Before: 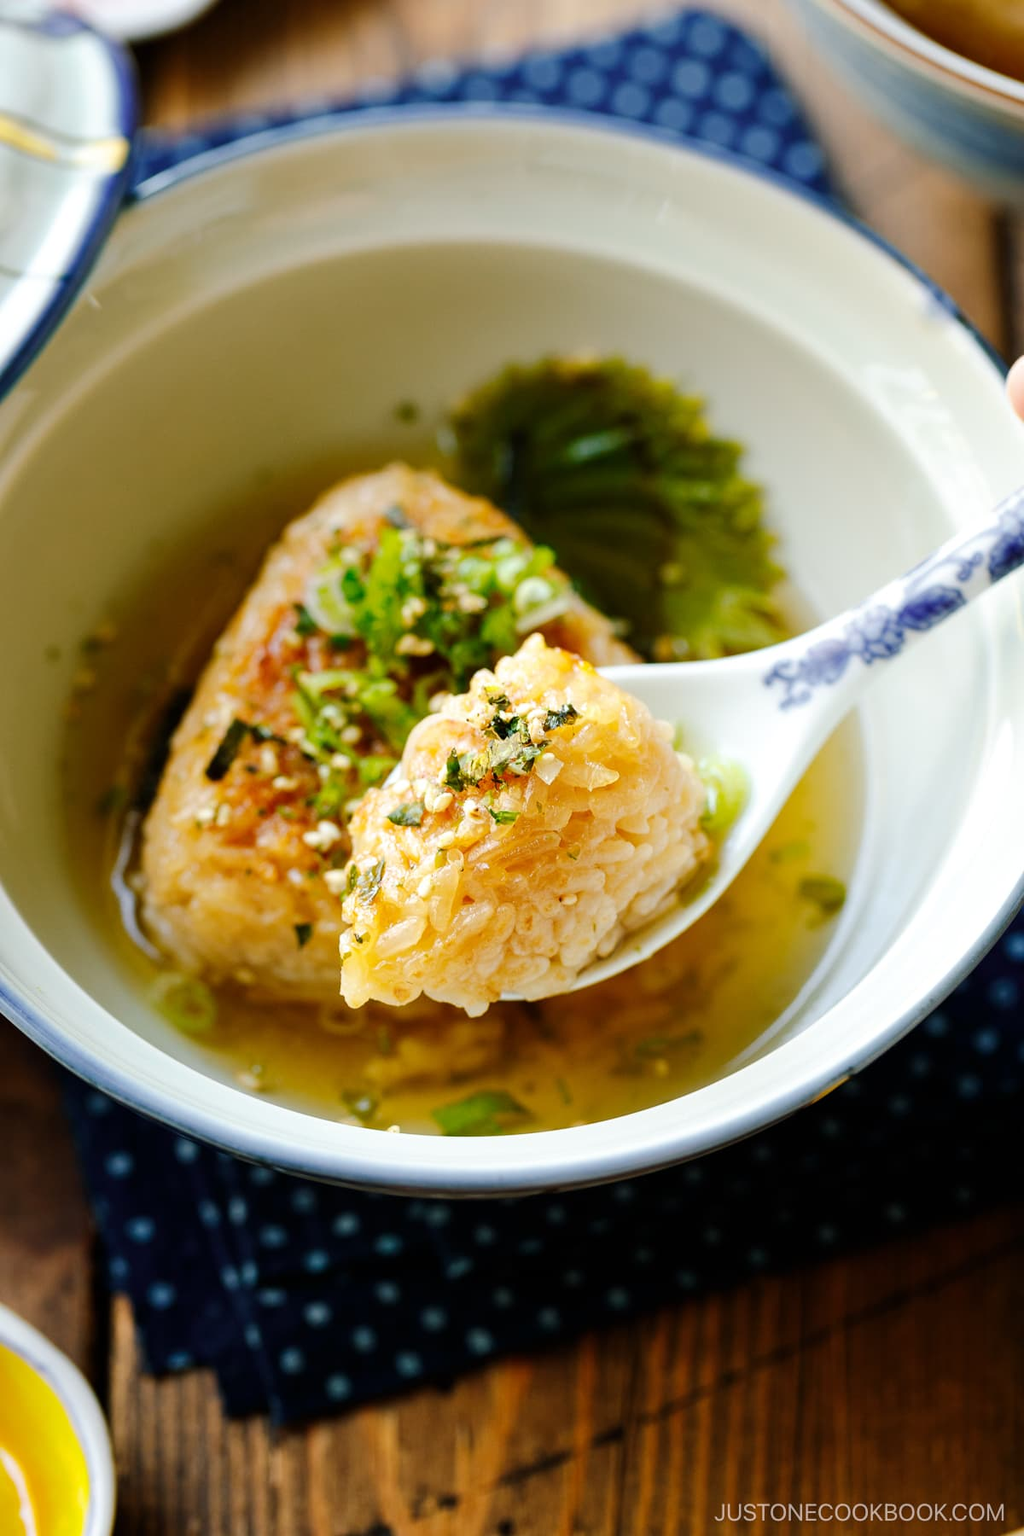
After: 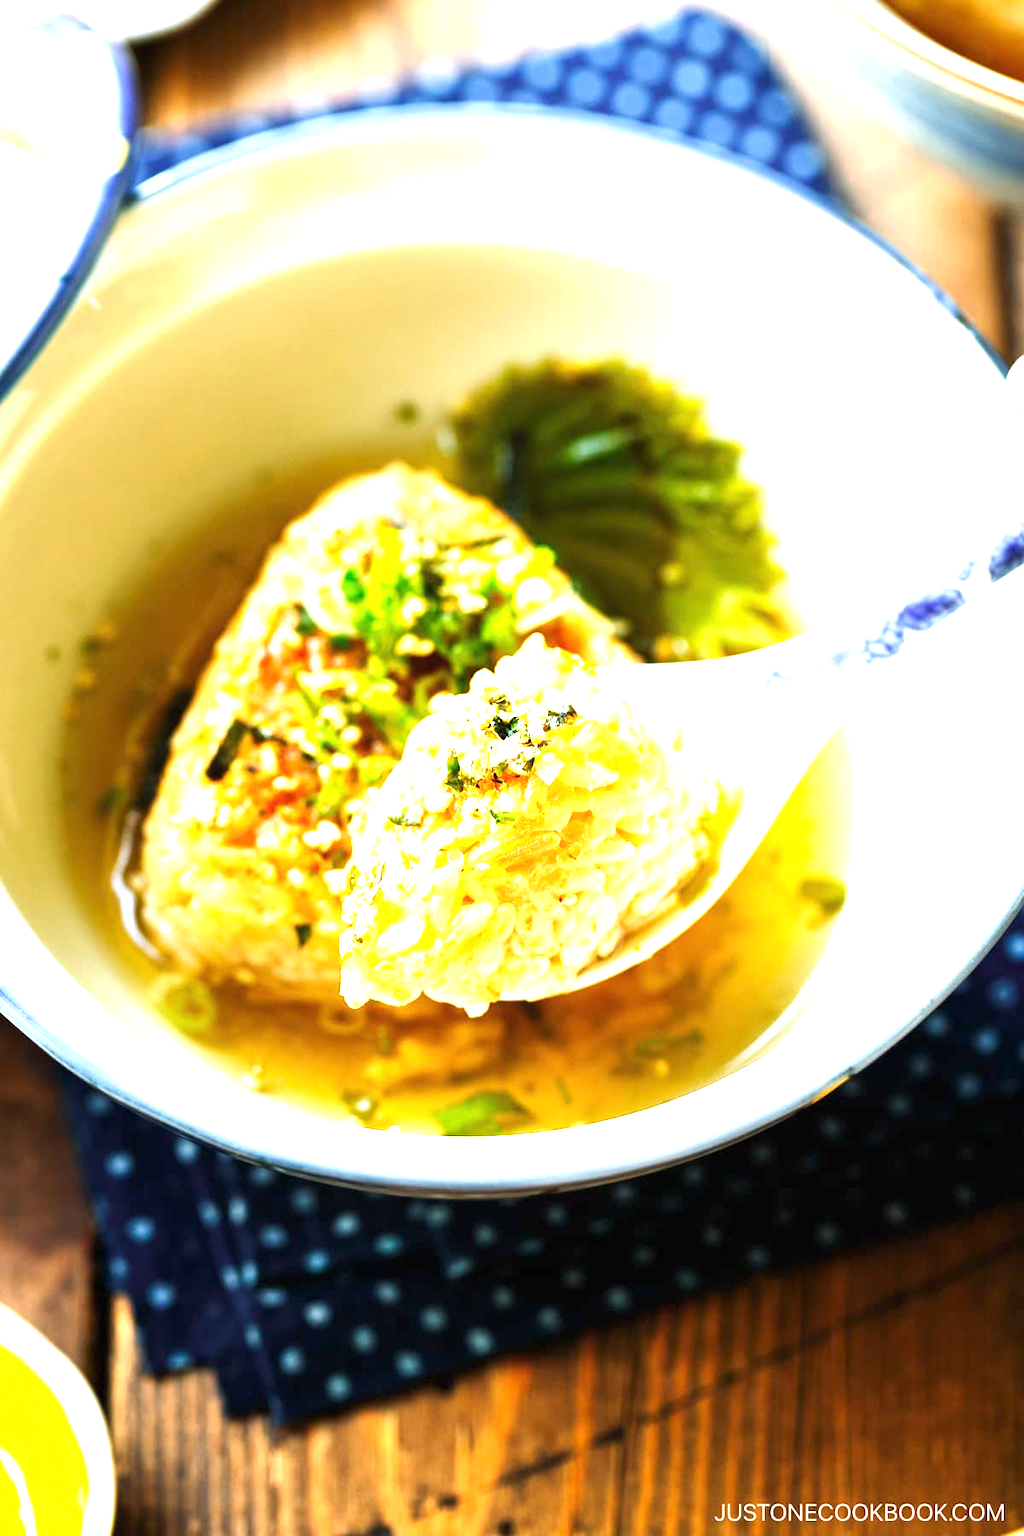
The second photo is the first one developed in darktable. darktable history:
exposure: black level correction 0, exposure 1.744 EV, compensate exposure bias true, compensate highlight preservation false
